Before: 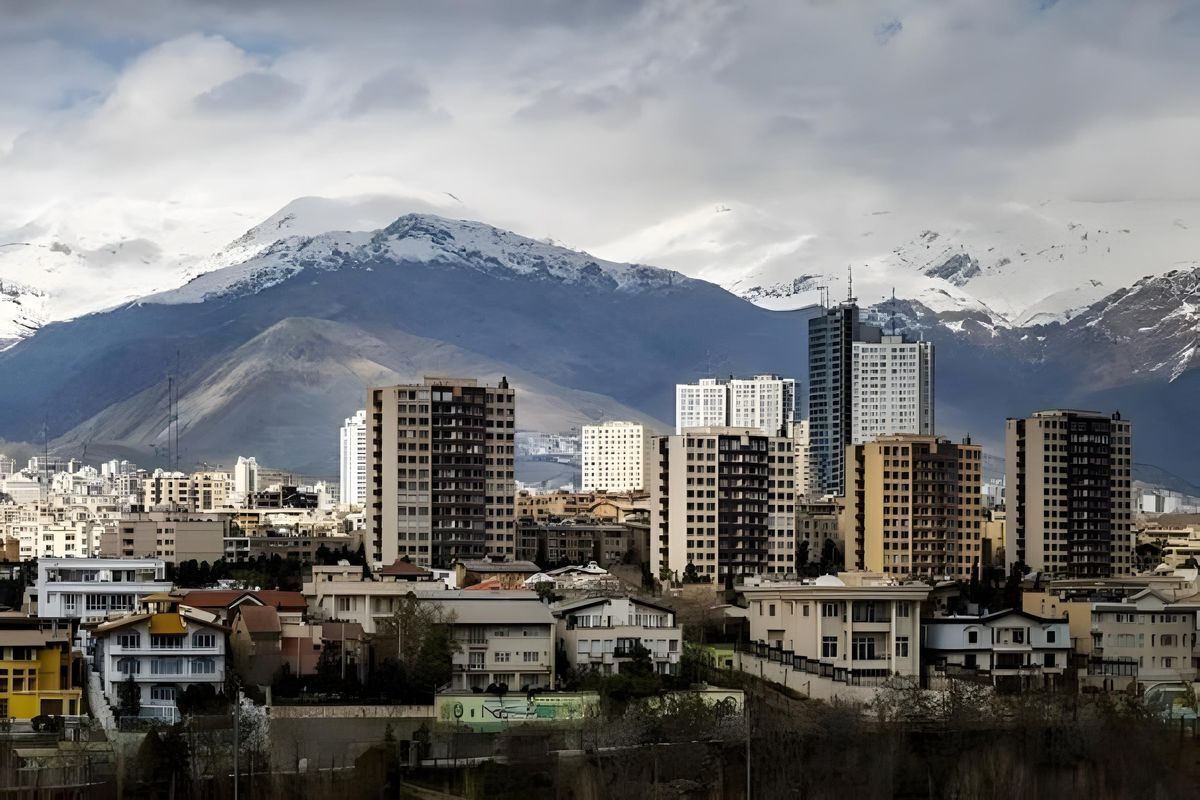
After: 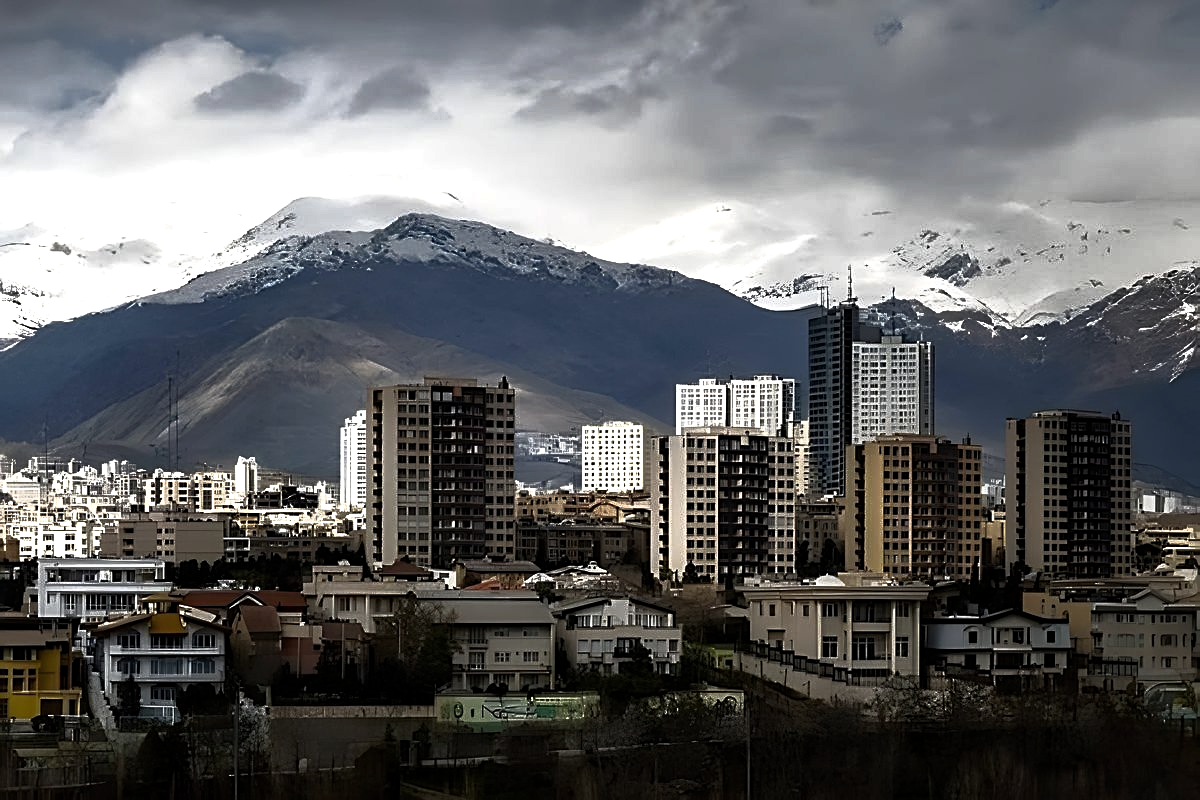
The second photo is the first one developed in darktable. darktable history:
sharpen: on, module defaults
tone equalizer: -8 EV -0.417 EV, -7 EV -0.389 EV, -6 EV -0.333 EV, -5 EV -0.222 EV, -3 EV 0.222 EV, -2 EV 0.333 EV, -1 EV 0.389 EV, +0 EV 0.417 EV, edges refinement/feathering 500, mask exposure compensation -1.57 EV, preserve details no
base curve: curves: ch0 [(0, 0) (0.564, 0.291) (0.802, 0.731) (1, 1)]
